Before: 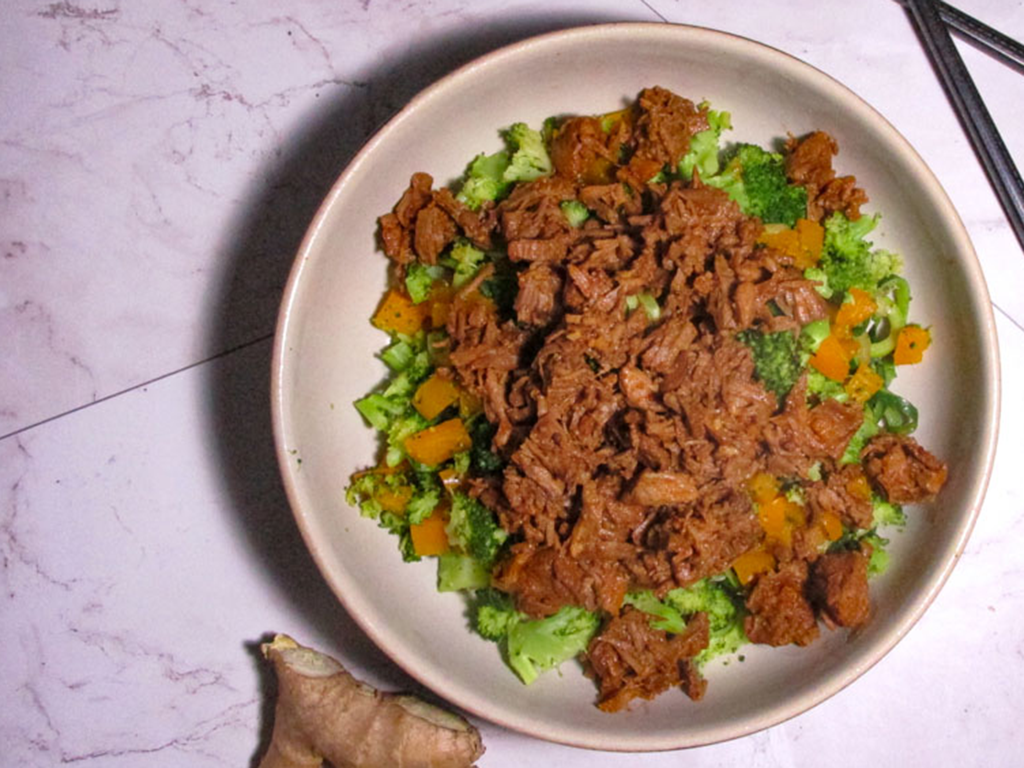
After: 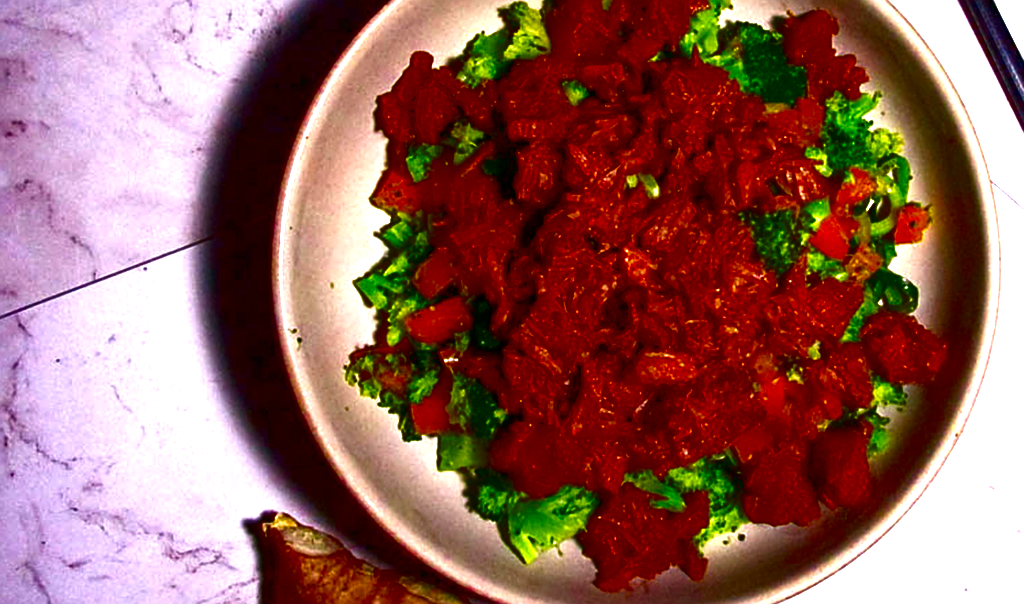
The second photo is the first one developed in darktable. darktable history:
contrast brightness saturation: brightness -0.998, saturation 0.993
crop and rotate: top 15.878%, bottom 5.416%
sharpen: on, module defaults
exposure: black level correction 0.012, exposure 0.697 EV, compensate highlight preservation false
